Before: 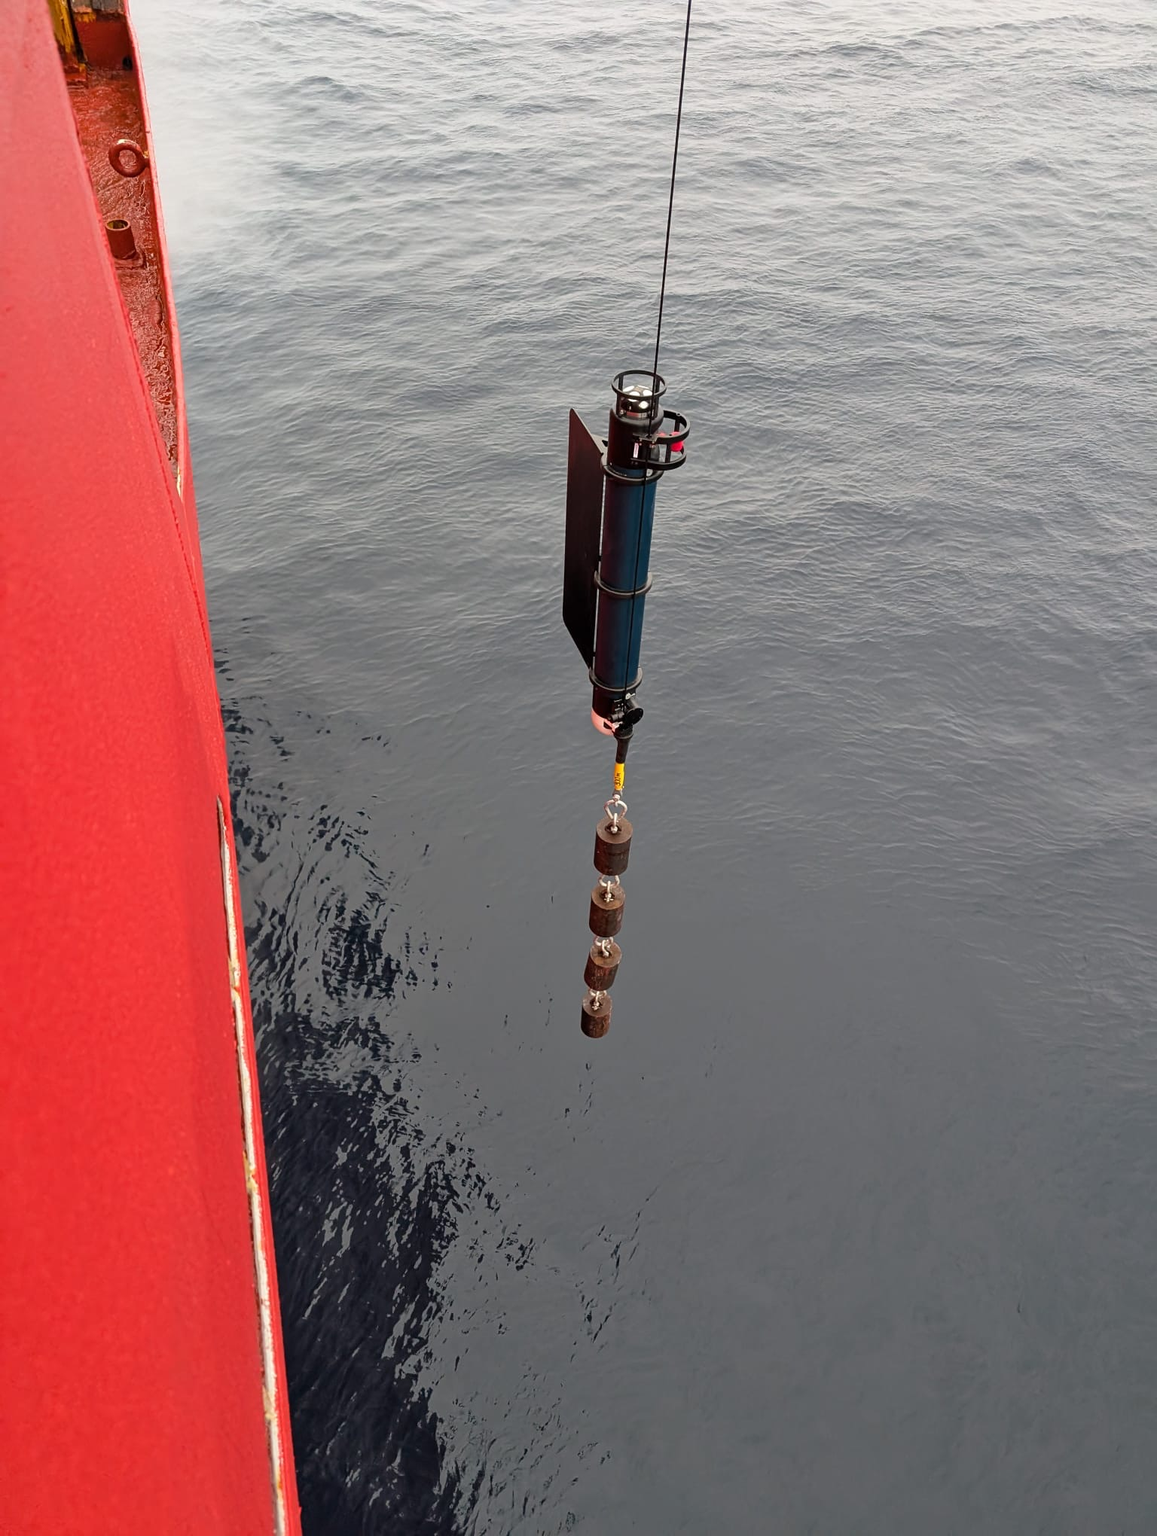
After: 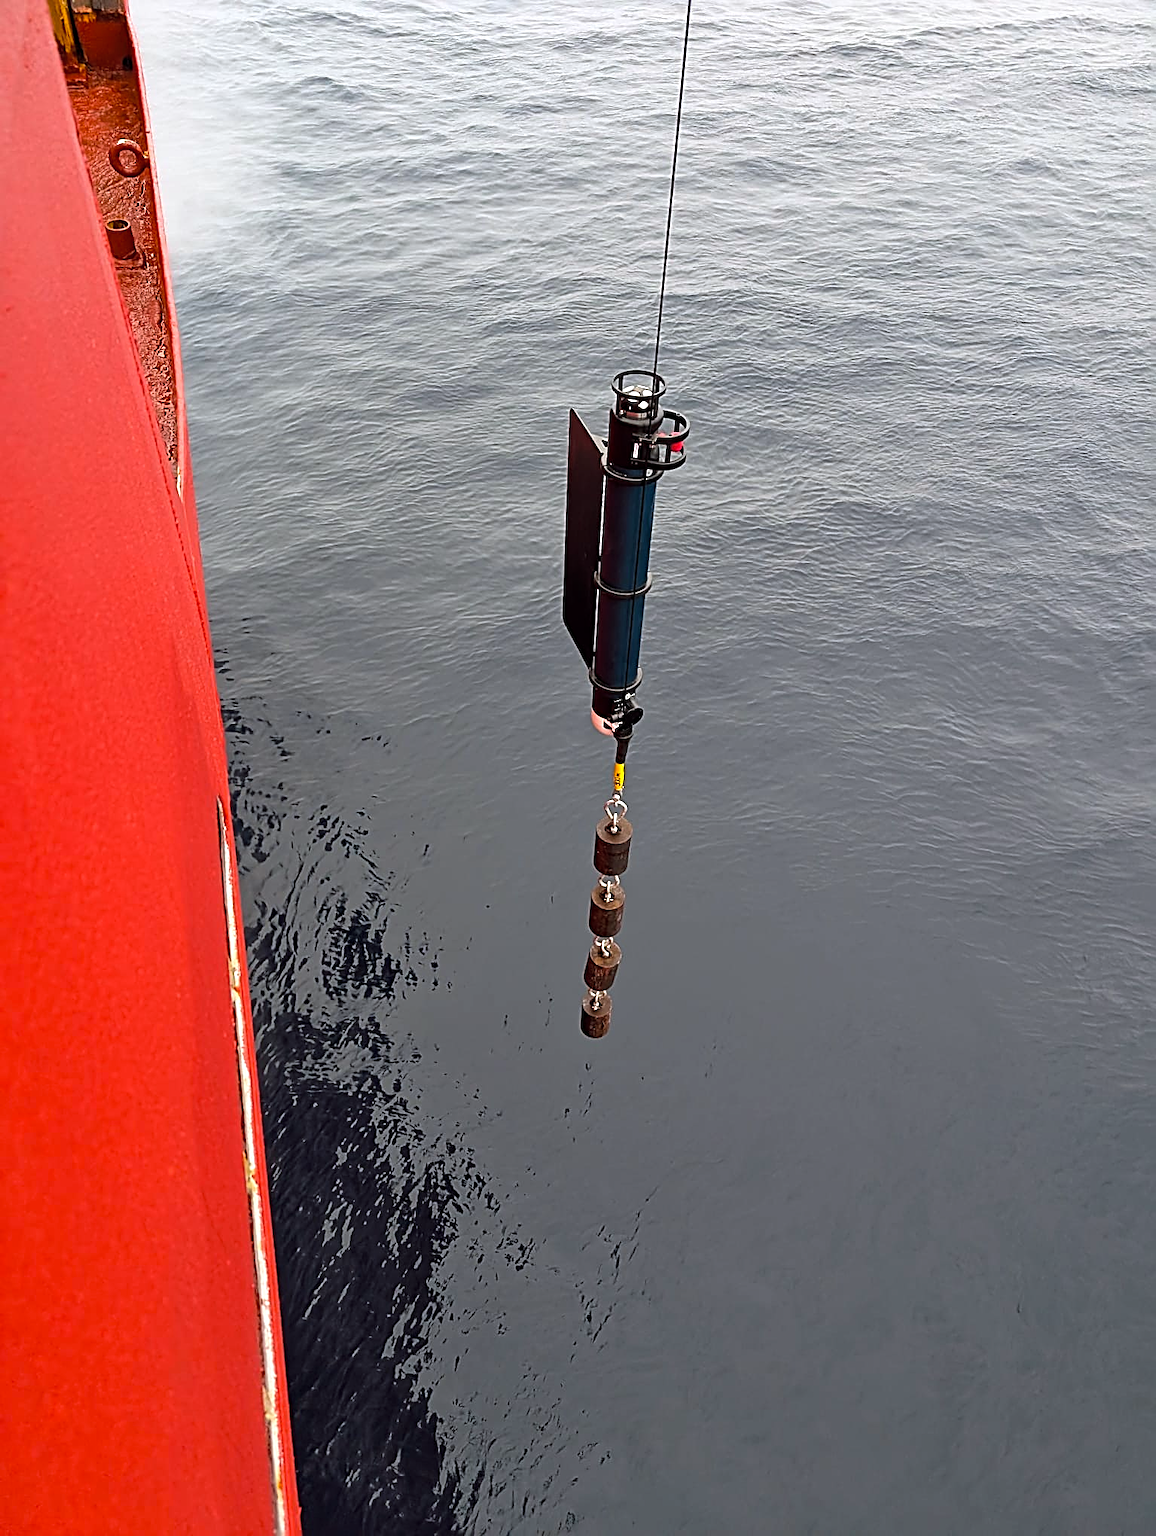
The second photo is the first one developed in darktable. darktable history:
white balance: red 0.982, blue 1.018
sharpen: radius 2.817, amount 0.715
color balance: lift [1, 1.001, 0.999, 1.001], gamma [1, 1.004, 1.007, 0.993], gain [1, 0.991, 0.987, 1.013], contrast 10%, output saturation 120%
color contrast: green-magenta contrast 0.84, blue-yellow contrast 0.86
